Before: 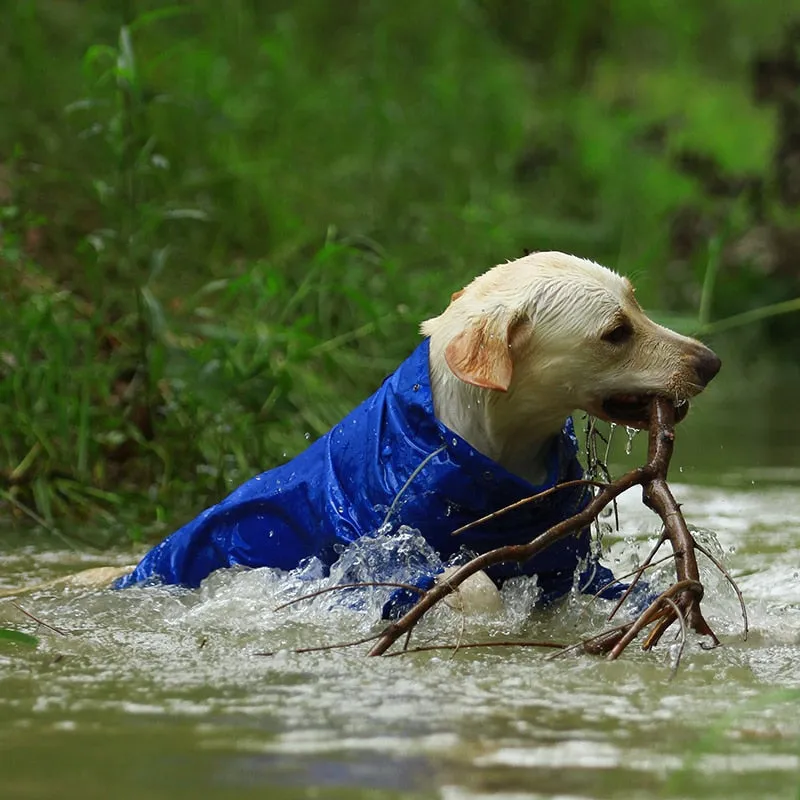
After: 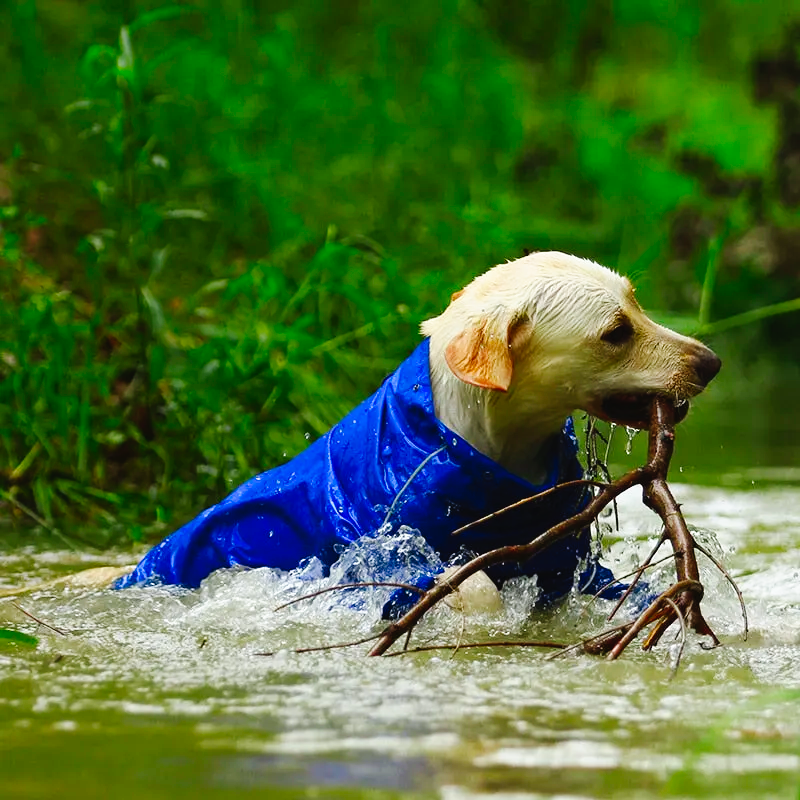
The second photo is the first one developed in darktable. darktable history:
tone curve: curves: ch0 [(0, 0.023) (0.087, 0.065) (0.184, 0.168) (0.45, 0.54) (0.57, 0.683) (0.722, 0.825) (0.877, 0.948) (1, 1)]; ch1 [(0, 0) (0.388, 0.369) (0.447, 0.447) (0.505, 0.5) (0.534, 0.528) (0.573, 0.583) (0.663, 0.68) (1, 1)]; ch2 [(0, 0) (0.314, 0.223) (0.427, 0.405) (0.492, 0.505) (0.531, 0.55) (0.589, 0.599) (1, 1)], preserve colors none
contrast brightness saturation: brightness -0.018, saturation 0.344
